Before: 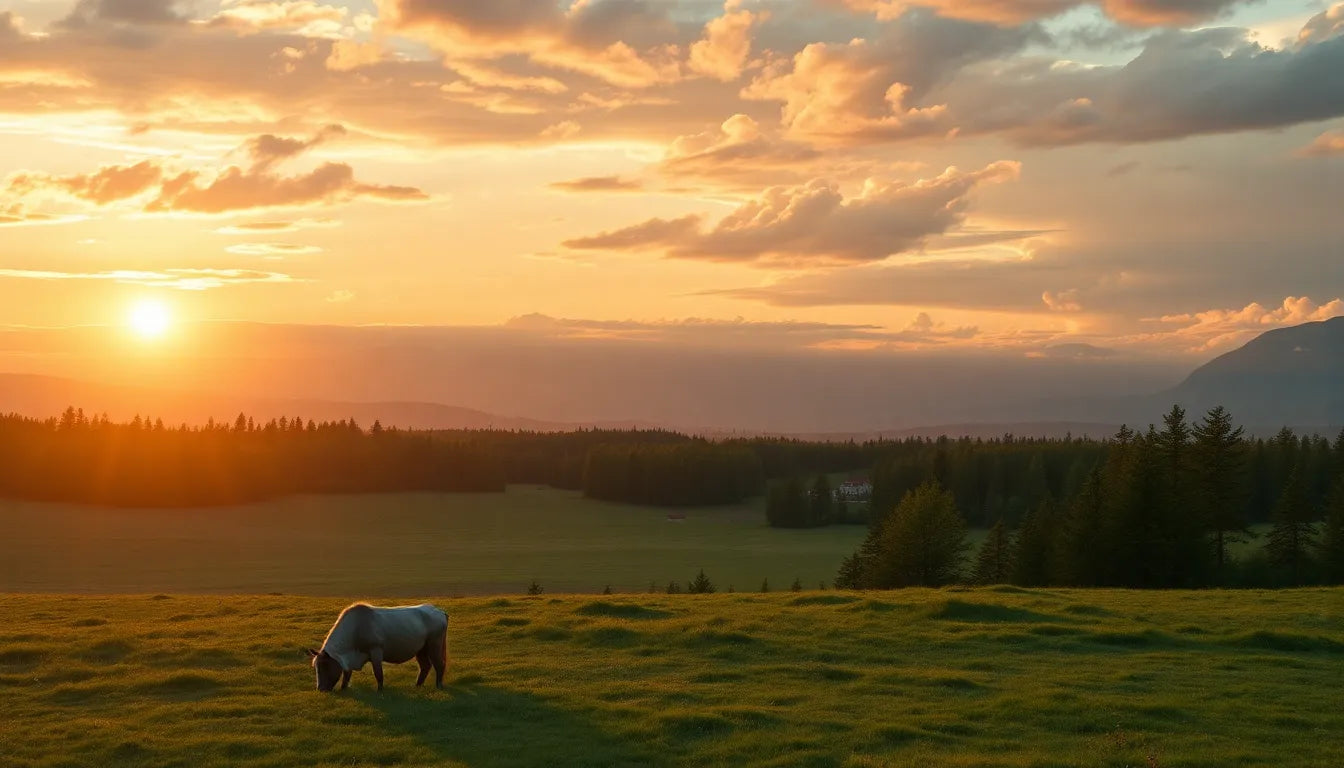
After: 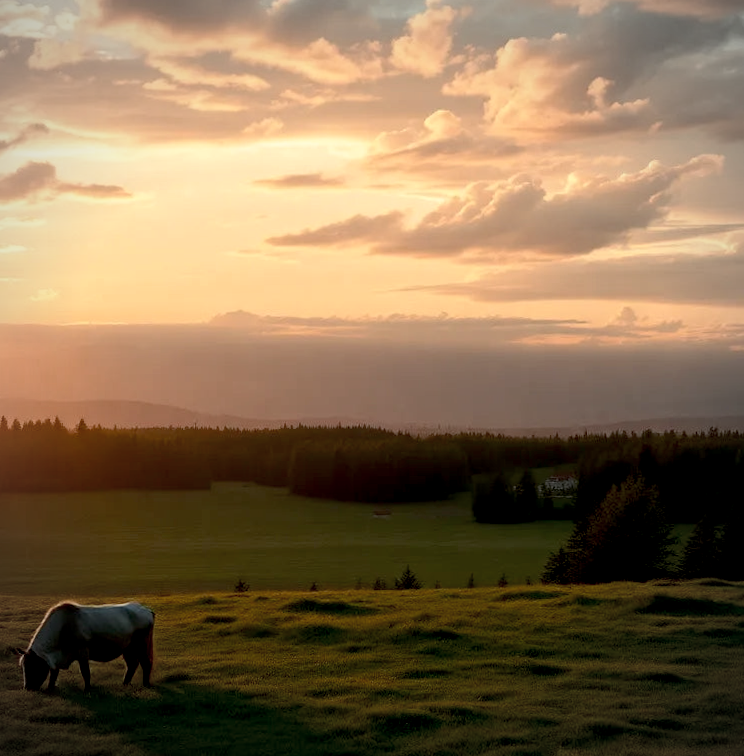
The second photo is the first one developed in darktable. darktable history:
base curve: curves: ch0 [(0.017, 0) (0.425, 0.441) (0.844, 0.933) (1, 1)], preserve colors none
contrast equalizer: octaves 7, y [[0.6 ×6], [0.55 ×6], [0 ×6], [0 ×6], [0 ×6]], mix -0.2
crop: left 21.674%, right 22.086%
vignetting: fall-off radius 60.92%
contrast brightness saturation: contrast 0.1, saturation -0.3
rotate and perspective: rotation -0.45°, automatic cropping original format, crop left 0.008, crop right 0.992, crop top 0.012, crop bottom 0.988
